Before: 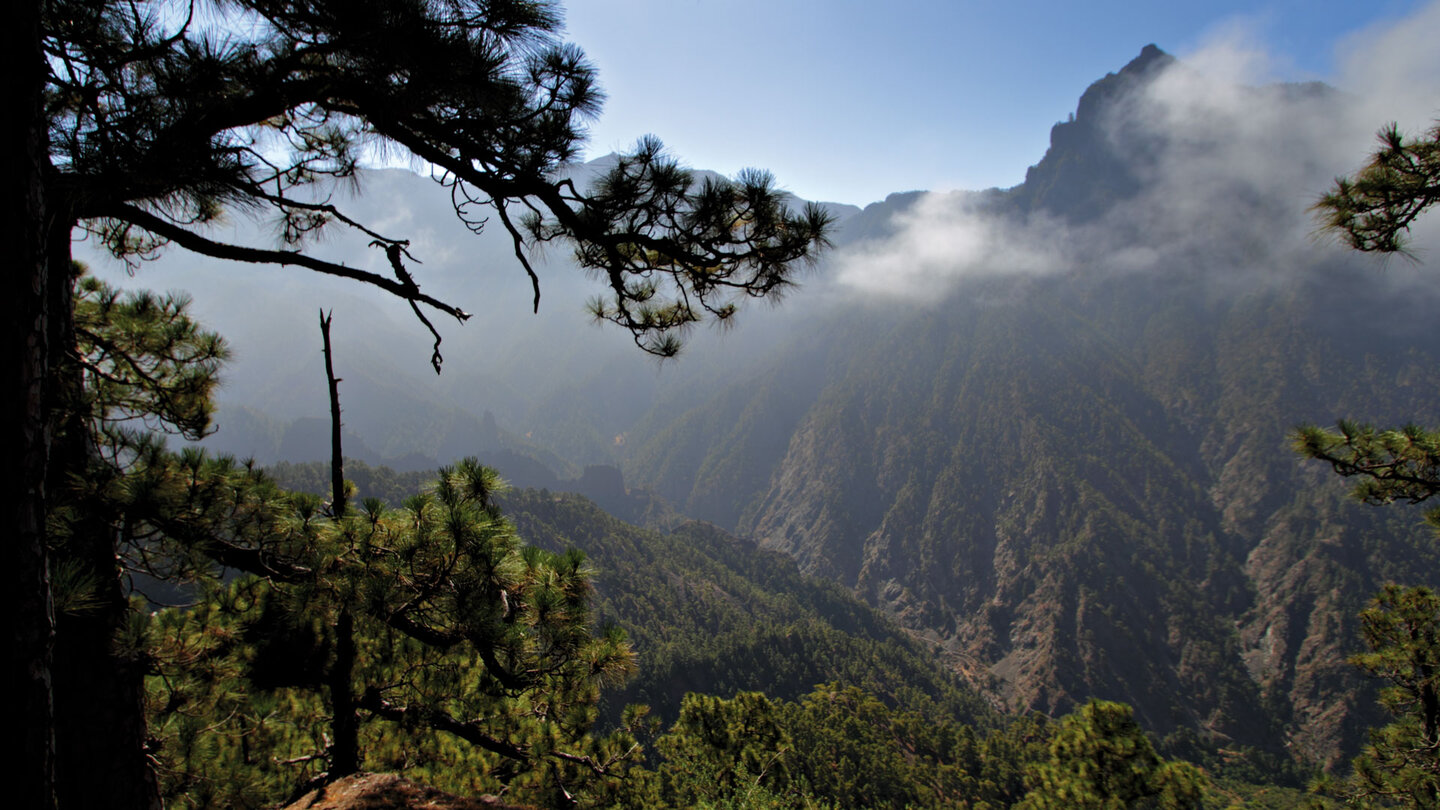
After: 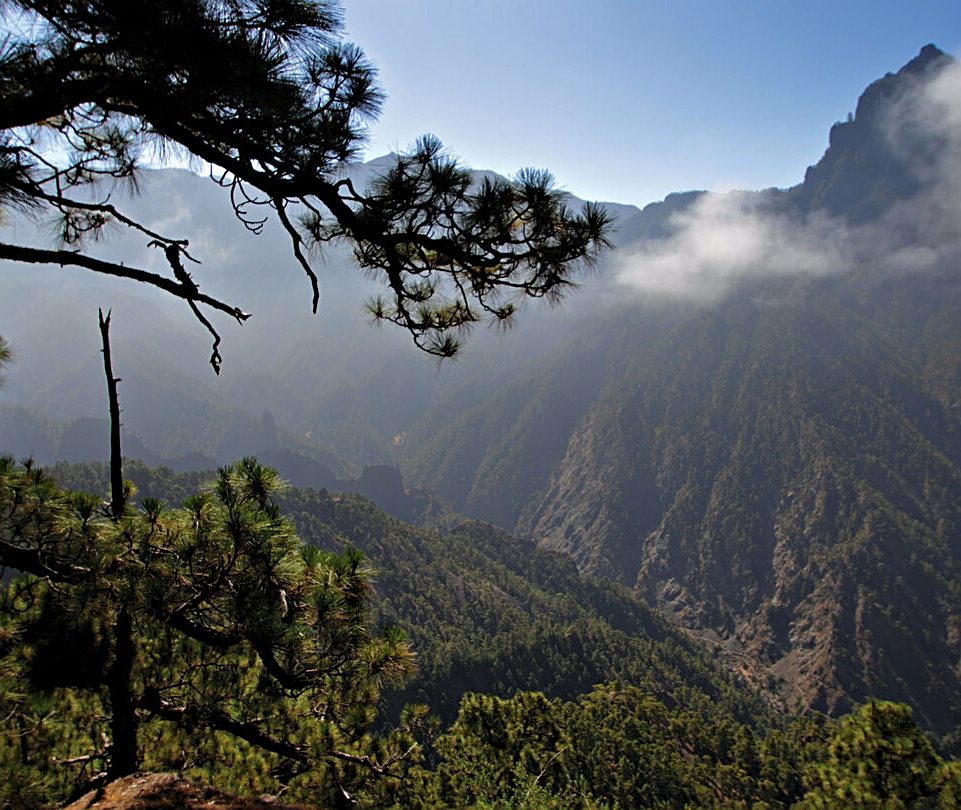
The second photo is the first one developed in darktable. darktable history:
crop and rotate: left 15.352%, right 17.897%
sharpen: on, module defaults
haze removal: adaptive false
